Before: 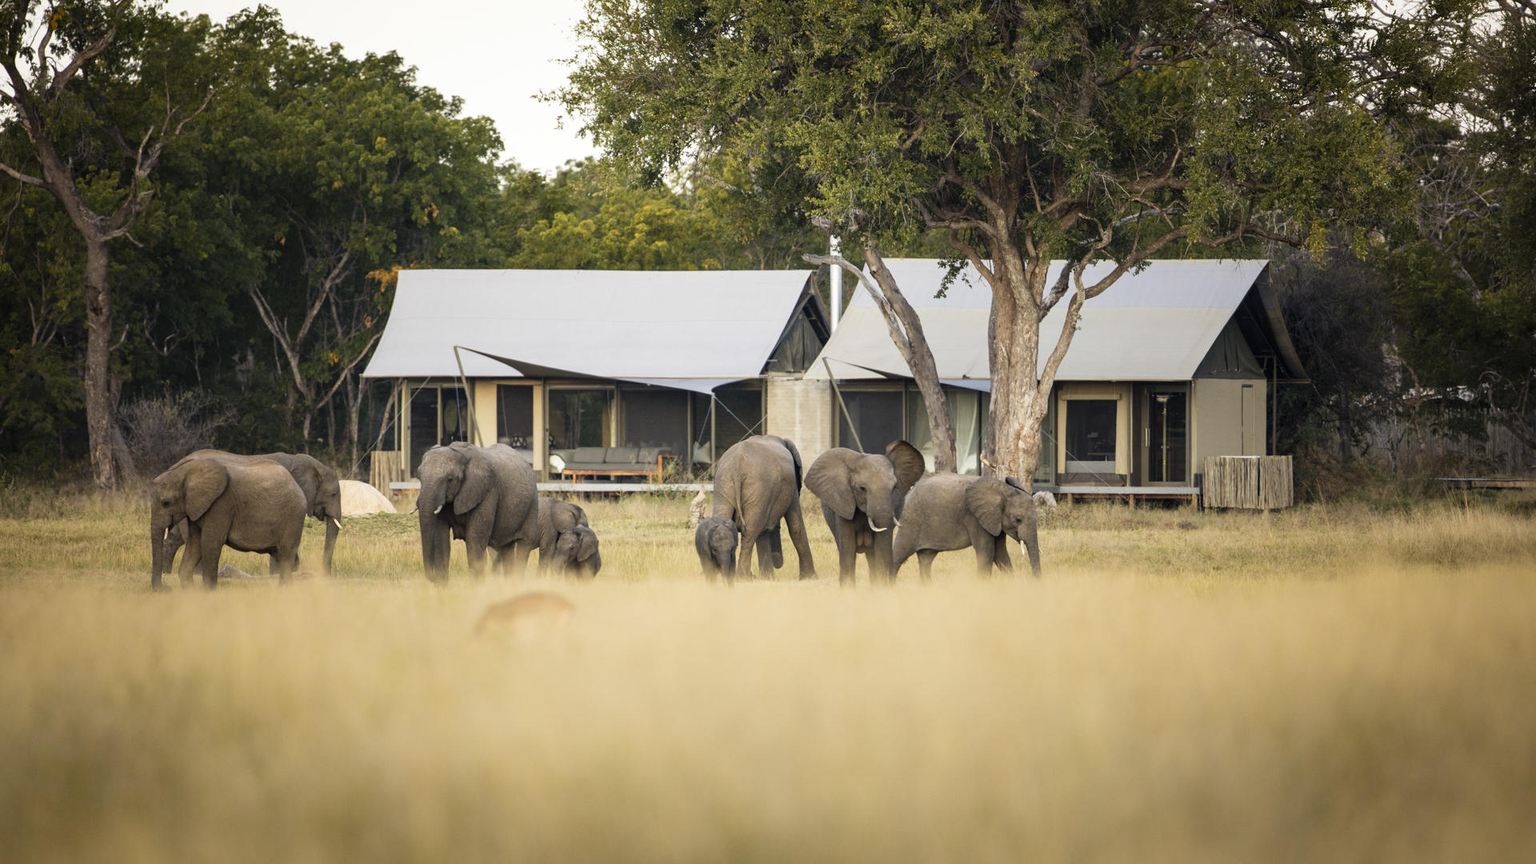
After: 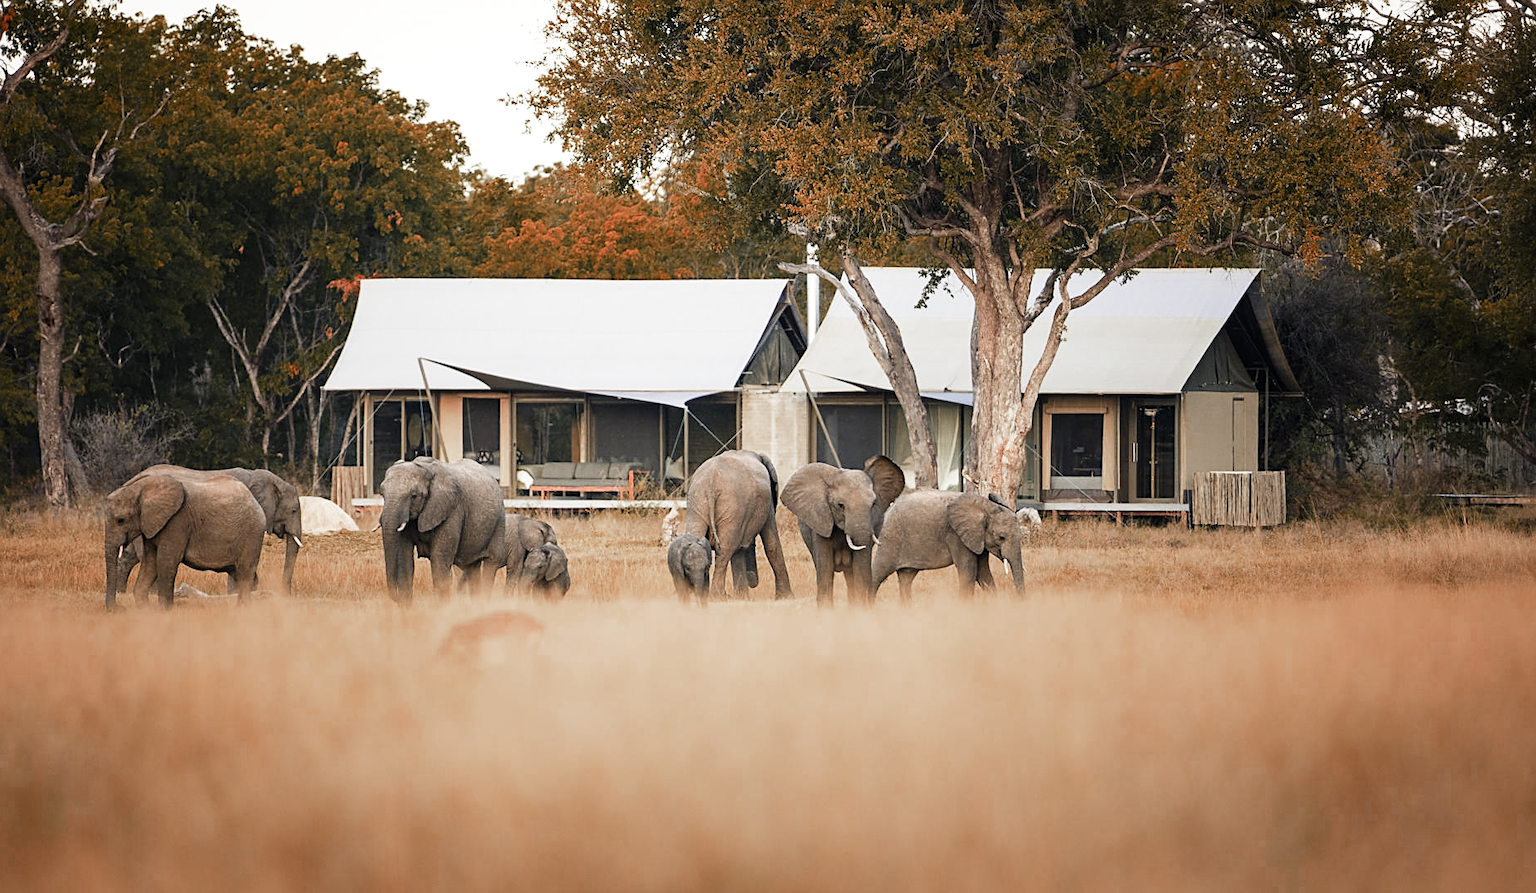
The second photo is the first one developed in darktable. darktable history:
exposure: black level correction -0.001, exposure 0.08 EV, compensate highlight preservation false
color zones: curves: ch0 [(0.006, 0.385) (0.143, 0.563) (0.243, 0.321) (0.352, 0.464) (0.516, 0.456) (0.625, 0.5) (0.75, 0.5) (0.875, 0.5)]; ch1 [(0, 0.5) (0.134, 0.504) (0.246, 0.463) (0.421, 0.515) (0.5, 0.56) (0.625, 0.5) (0.75, 0.5) (0.875, 0.5)]; ch2 [(0, 0.5) (0.131, 0.426) (0.307, 0.289) (0.38, 0.188) (0.513, 0.216) (0.625, 0.548) (0.75, 0.468) (0.838, 0.396) (0.971, 0.311)]
tone curve: curves: ch0 [(0, 0) (0.004, 0.001) (0.02, 0.008) (0.218, 0.218) (0.664, 0.774) (0.832, 0.914) (1, 1)], preserve colors none
crop and rotate: left 3.238%
sharpen: on, module defaults
